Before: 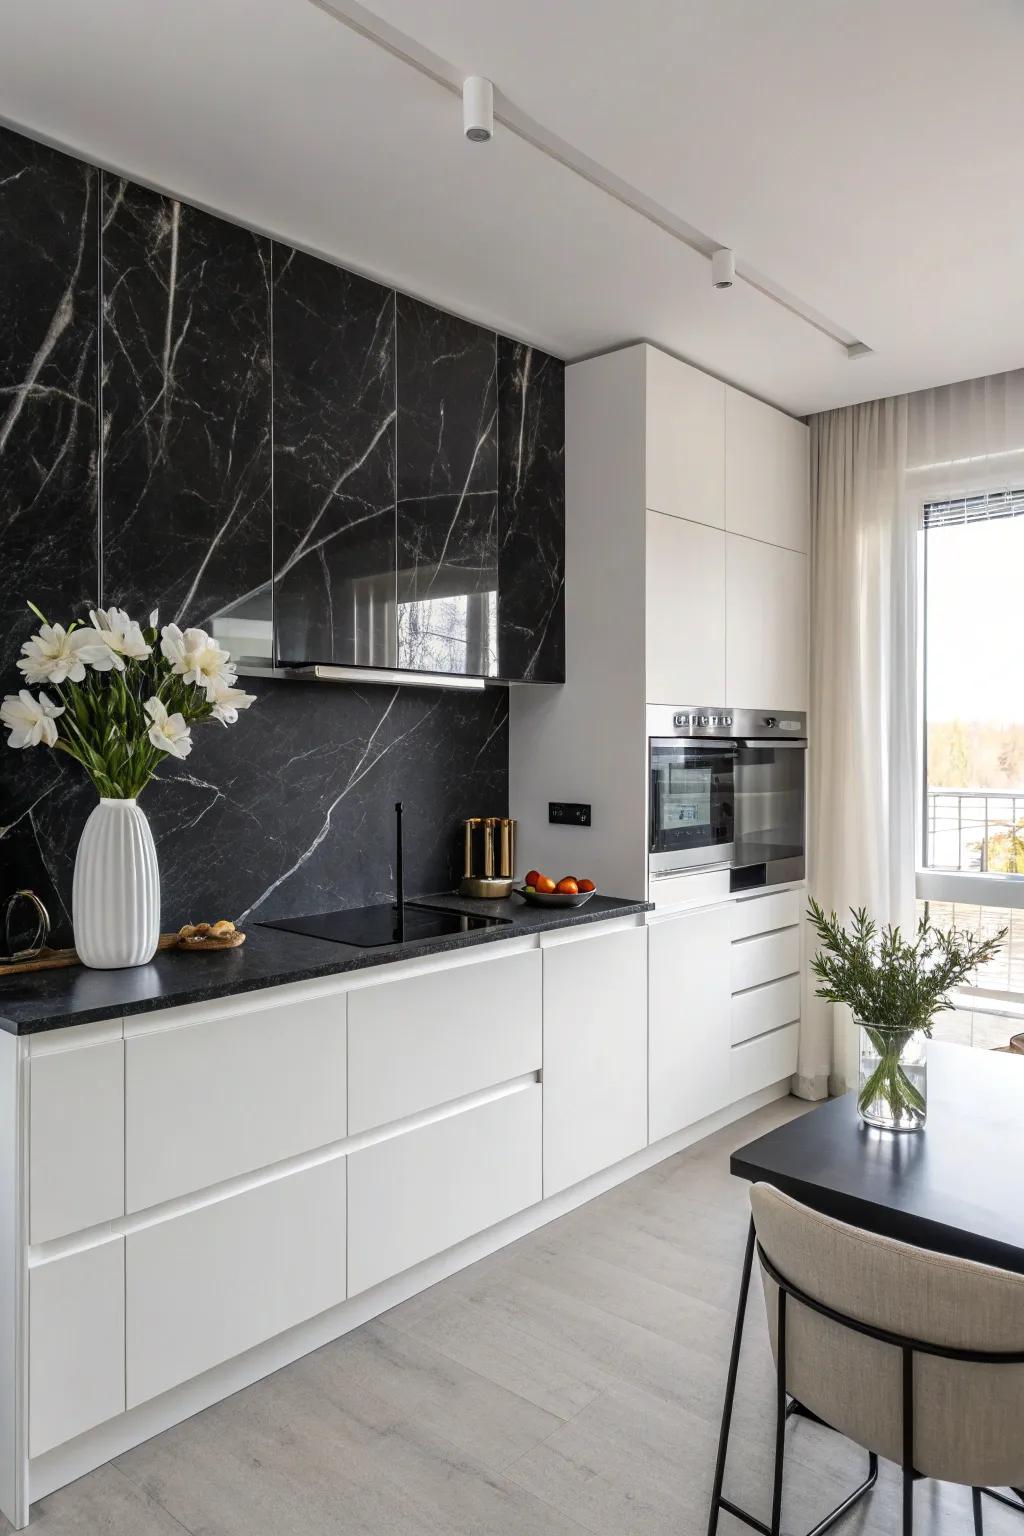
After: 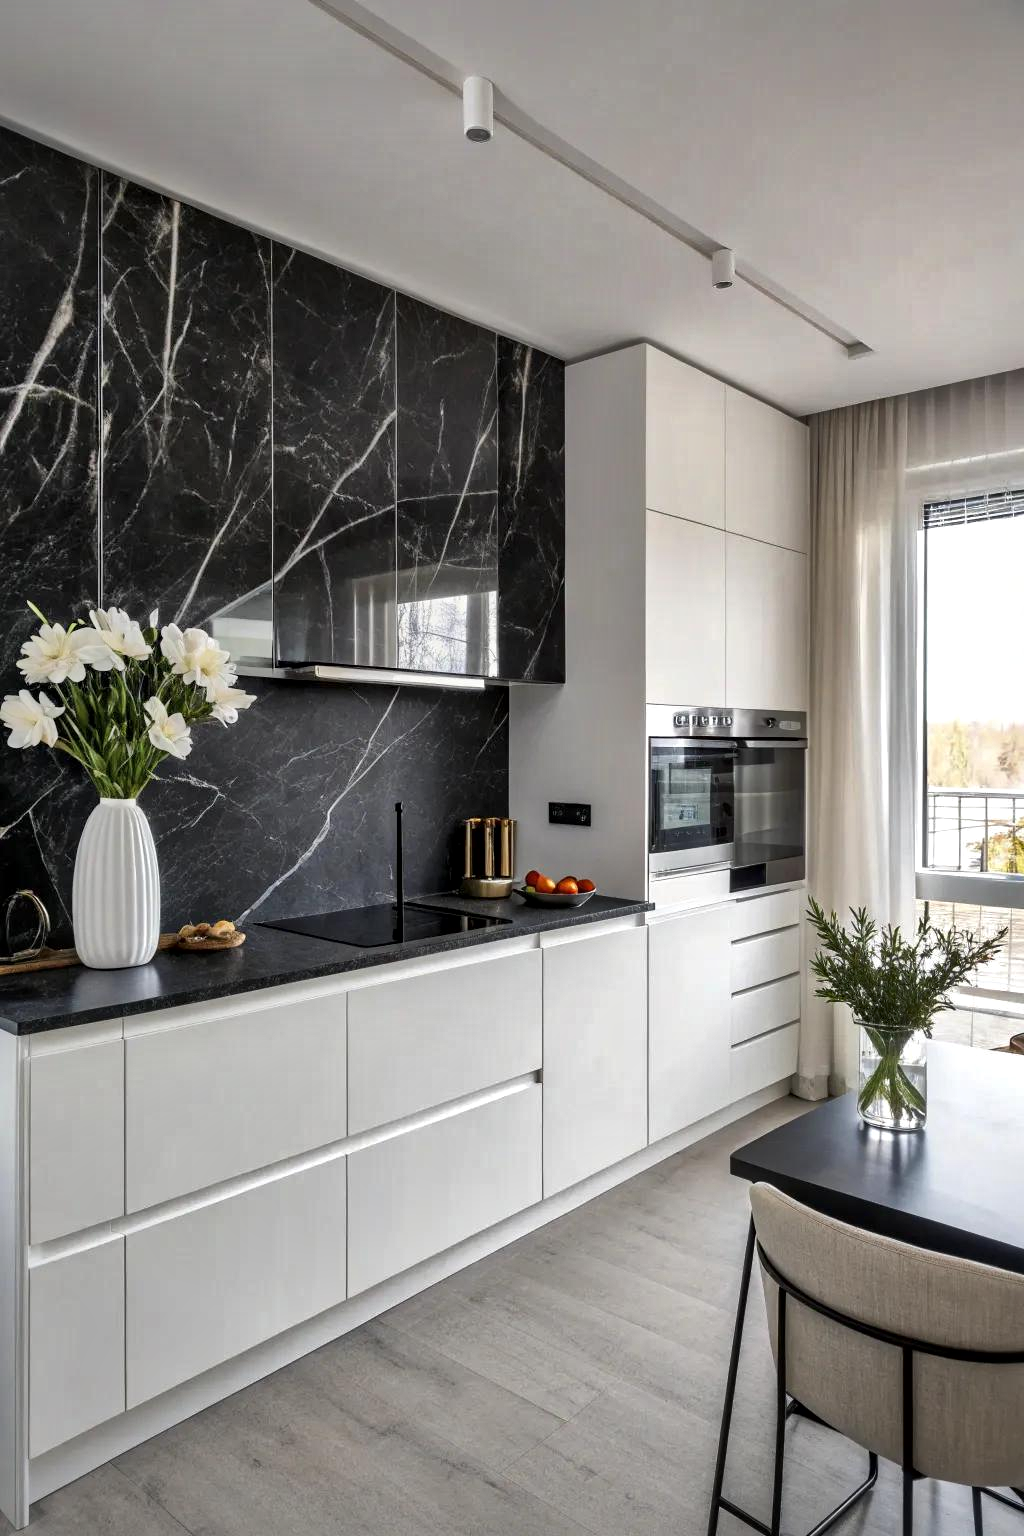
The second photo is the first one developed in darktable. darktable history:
local contrast: mode bilateral grid, contrast 21, coarseness 51, detail 148%, midtone range 0.2
vignetting: fall-off radius 62.97%, saturation -0.032
shadows and highlights: soften with gaussian
